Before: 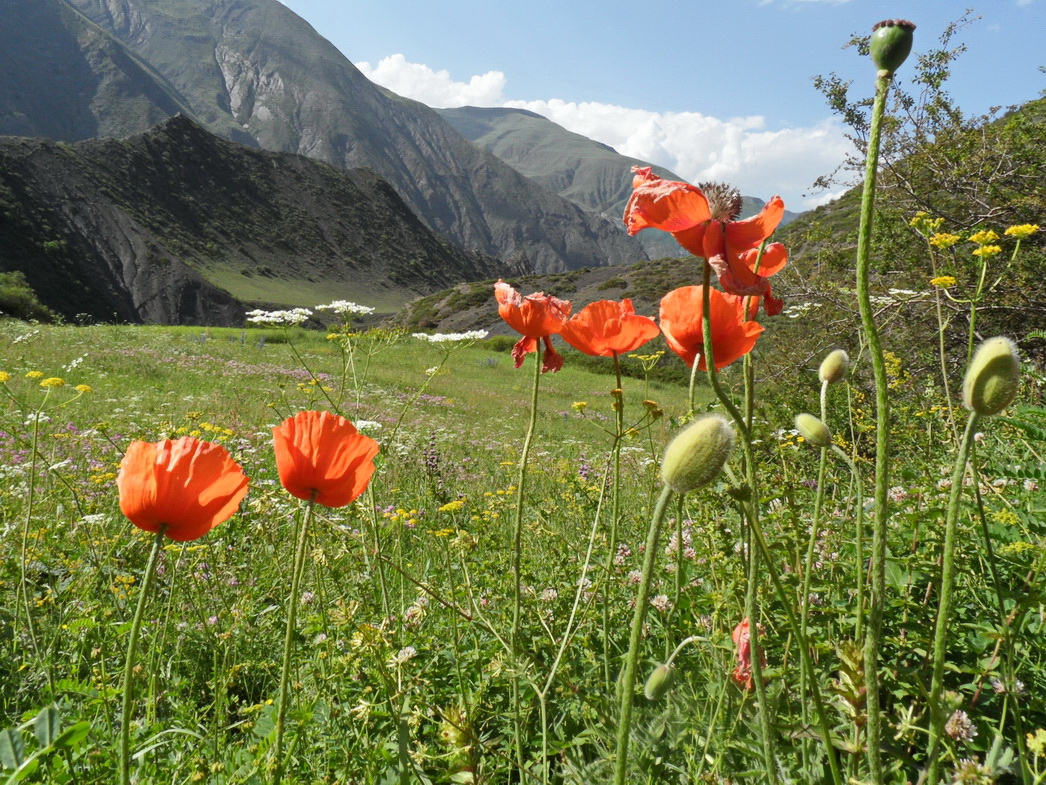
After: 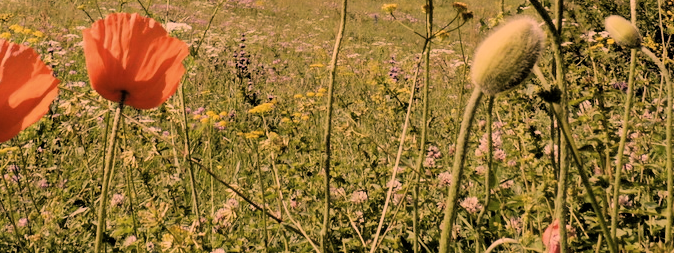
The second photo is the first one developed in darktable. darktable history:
filmic rgb: black relative exposure -2.88 EV, white relative exposure 4.56 EV, hardness 1.74, contrast 1.251
color correction: highlights a* 39.67, highlights b* 39.86, saturation 0.686
crop: left 18.193%, top 50.785%, right 17.302%, bottom 16.928%
